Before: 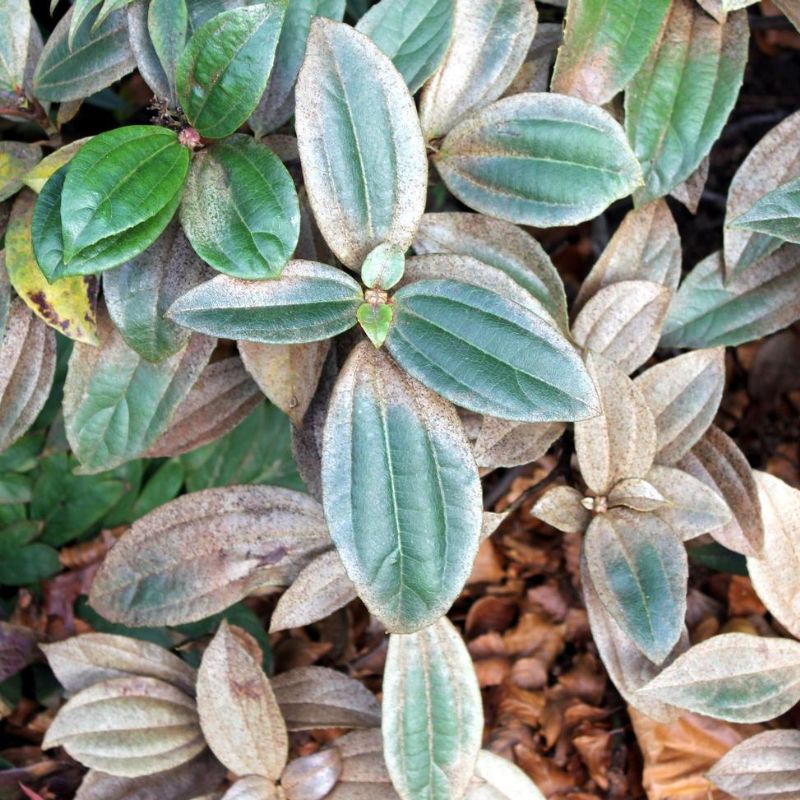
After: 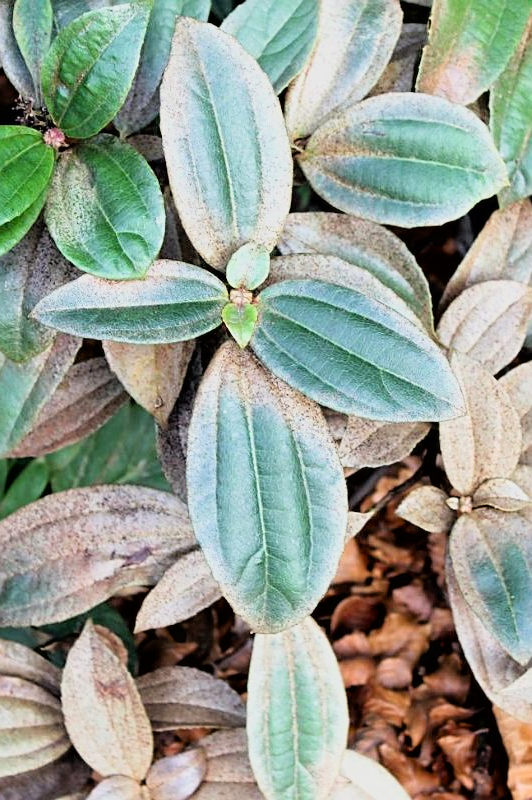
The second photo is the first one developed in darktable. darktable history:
sharpen: on, module defaults
filmic rgb: black relative exposure -11.88 EV, white relative exposure 5.43 EV, threshold 3 EV, hardness 4.49, latitude 50%, contrast 1.14, color science v5 (2021), contrast in shadows safe, contrast in highlights safe, enable highlight reconstruction true
exposure: black level correction 0.005, exposure 0.286 EV, compensate highlight preservation false
crop: left 16.899%, right 16.556%
